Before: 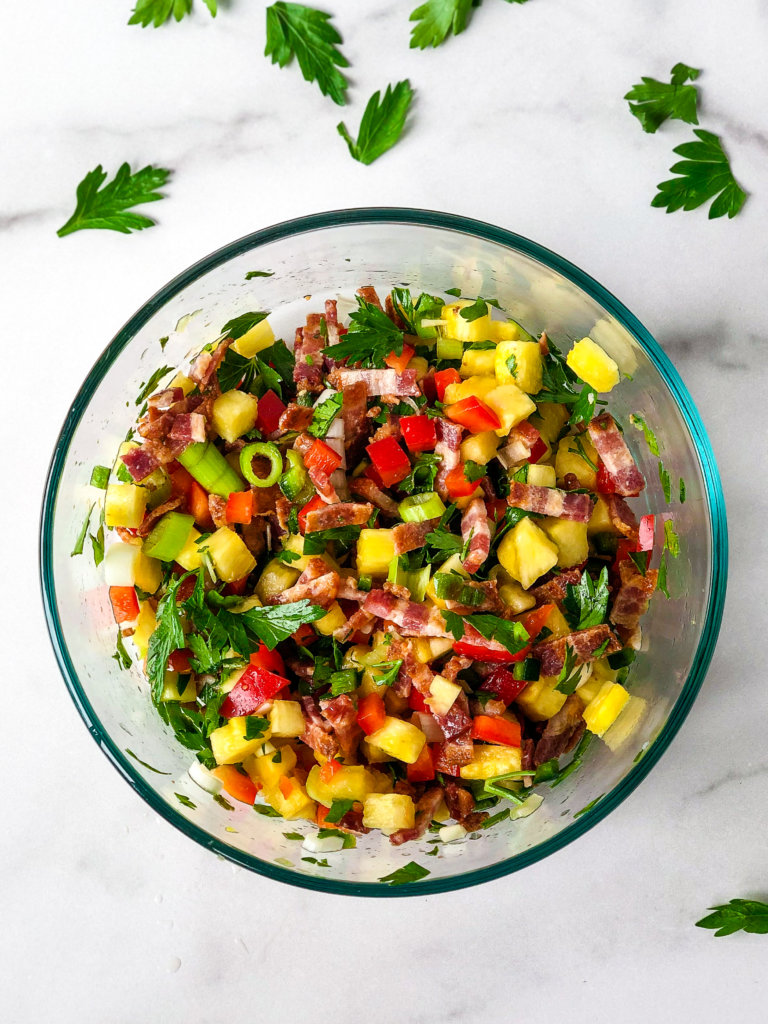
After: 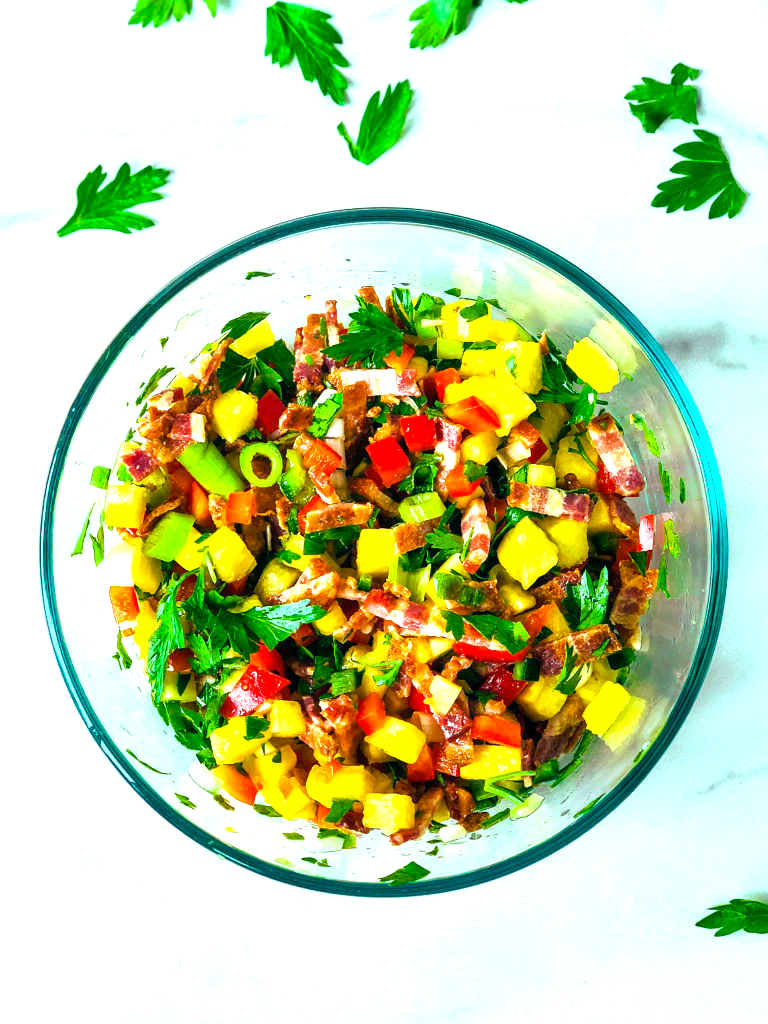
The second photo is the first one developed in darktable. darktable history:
color balance rgb: shadows lift › luminance -28.522%, shadows lift › chroma 10.087%, shadows lift › hue 228.89°, highlights gain › chroma 4.018%, highlights gain › hue 202.42°, linear chroma grading › global chroma 1.291%, linear chroma grading › mid-tones -0.713%, perceptual saturation grading › global saturation 31.251%
exposure: black level correction 0, exposure 1.098 EV, compensate highlight preservation false
